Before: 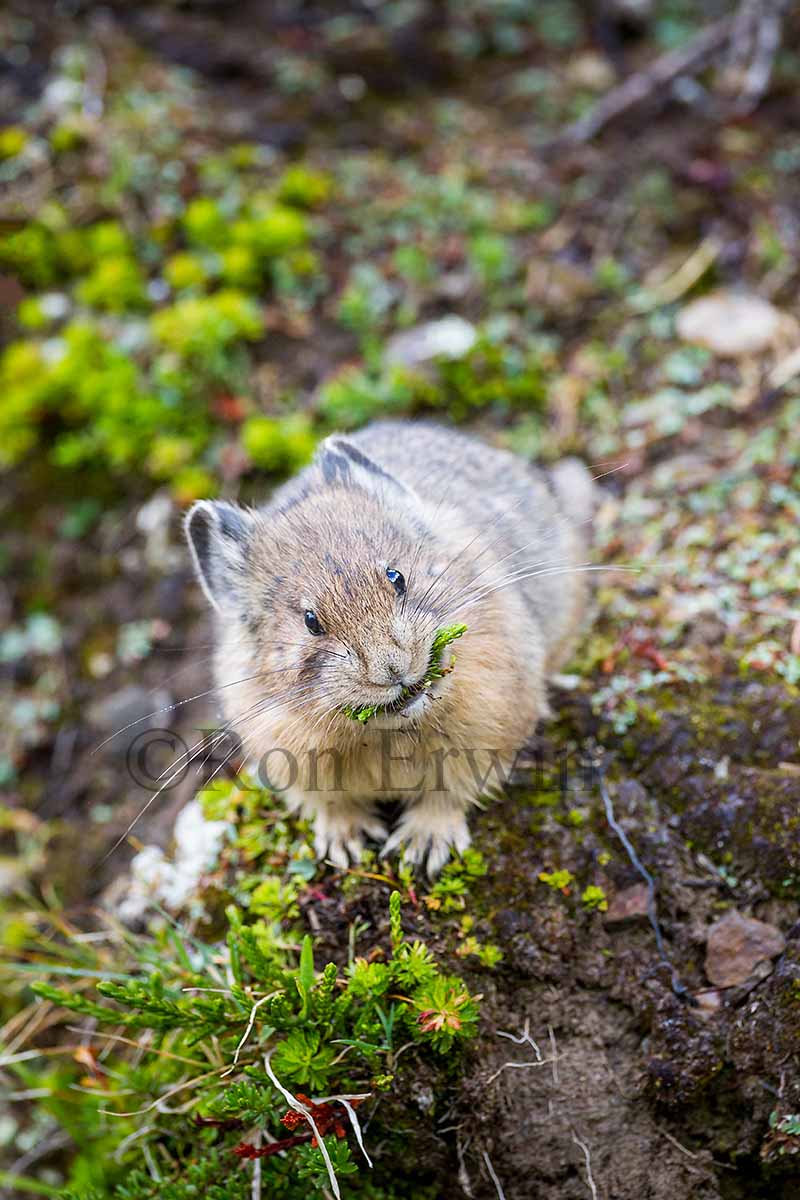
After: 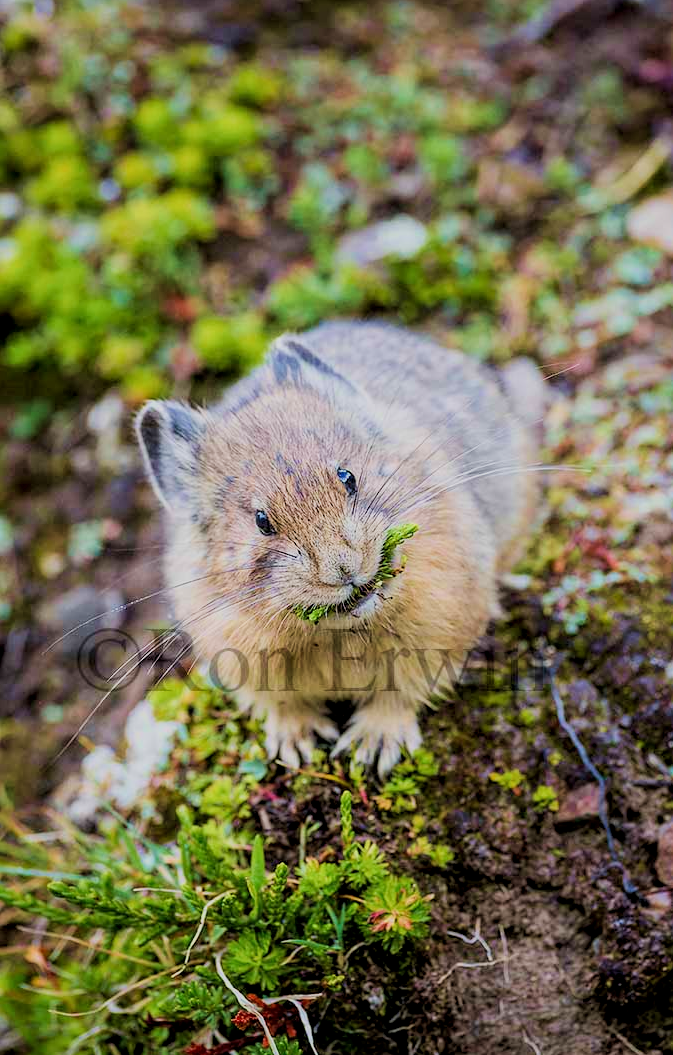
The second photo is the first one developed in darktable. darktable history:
velvia: strength 50.16%
crop: left 6.242%, top 8.387%, right 9.534%, bottom 3.669%
local contrast: highlights 100%, shadows 101%, detail 131%, midtone range 0.2
filmic rgb: black relative exposure -7.44 EV, white relative exposure 4.89 EV, threshold 3.02 EV, hardness 3.4, enable highlight reconstruction true
